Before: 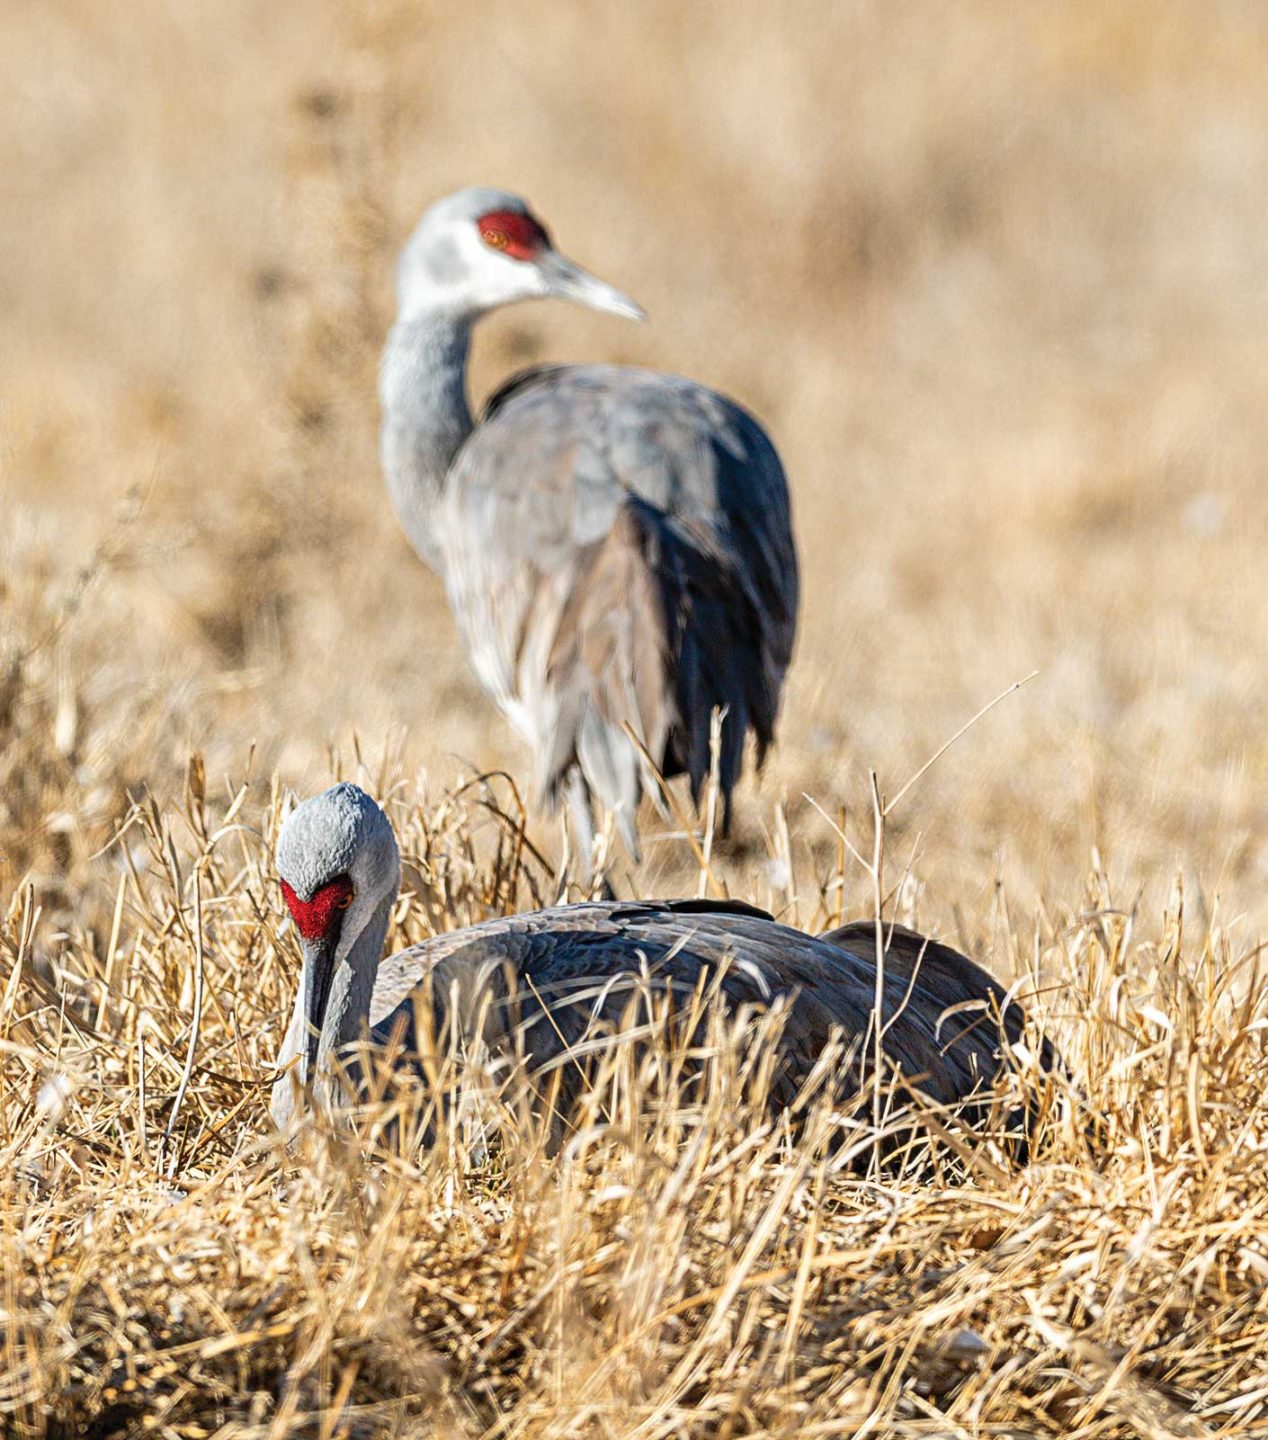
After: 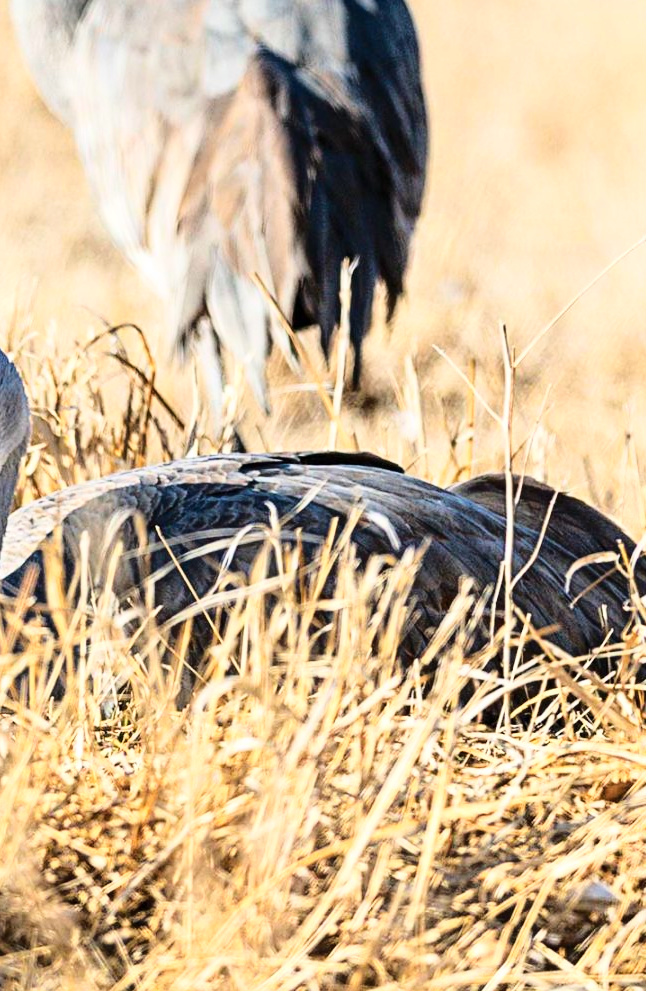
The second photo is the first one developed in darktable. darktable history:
crop and rotate: left 29.237%, top 31.152%, right 19.807%
base curve: curves: ch0 [(0, 0) (0.028, 0.03) (0.121, 0.232) (0.46, 0.748) (0.859, 0.968) (1, 1)]
